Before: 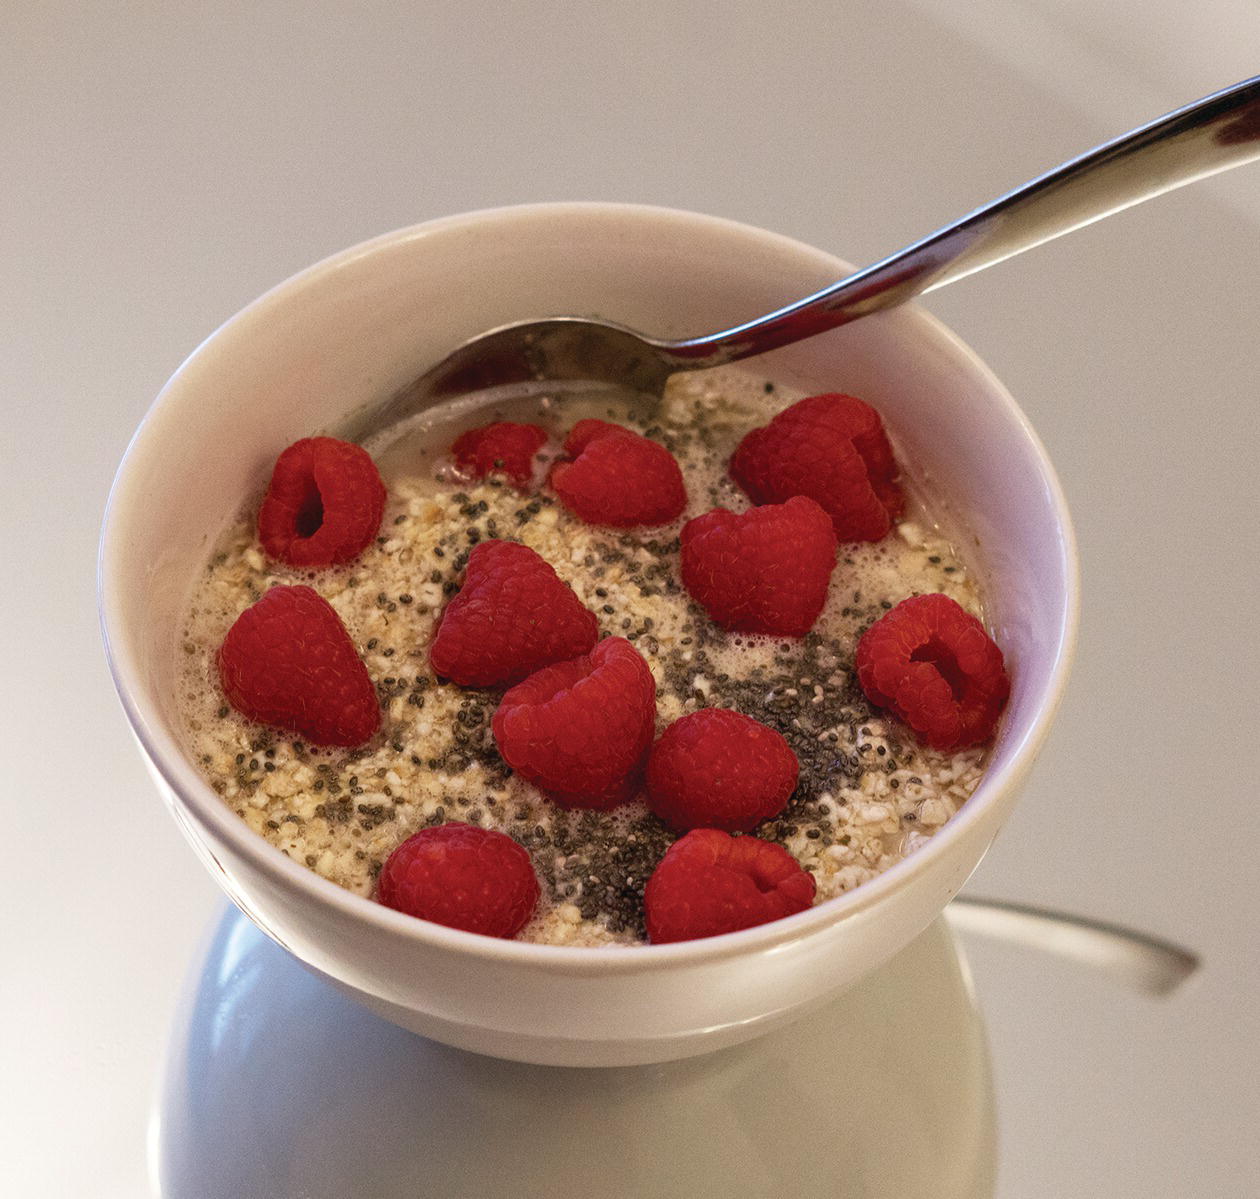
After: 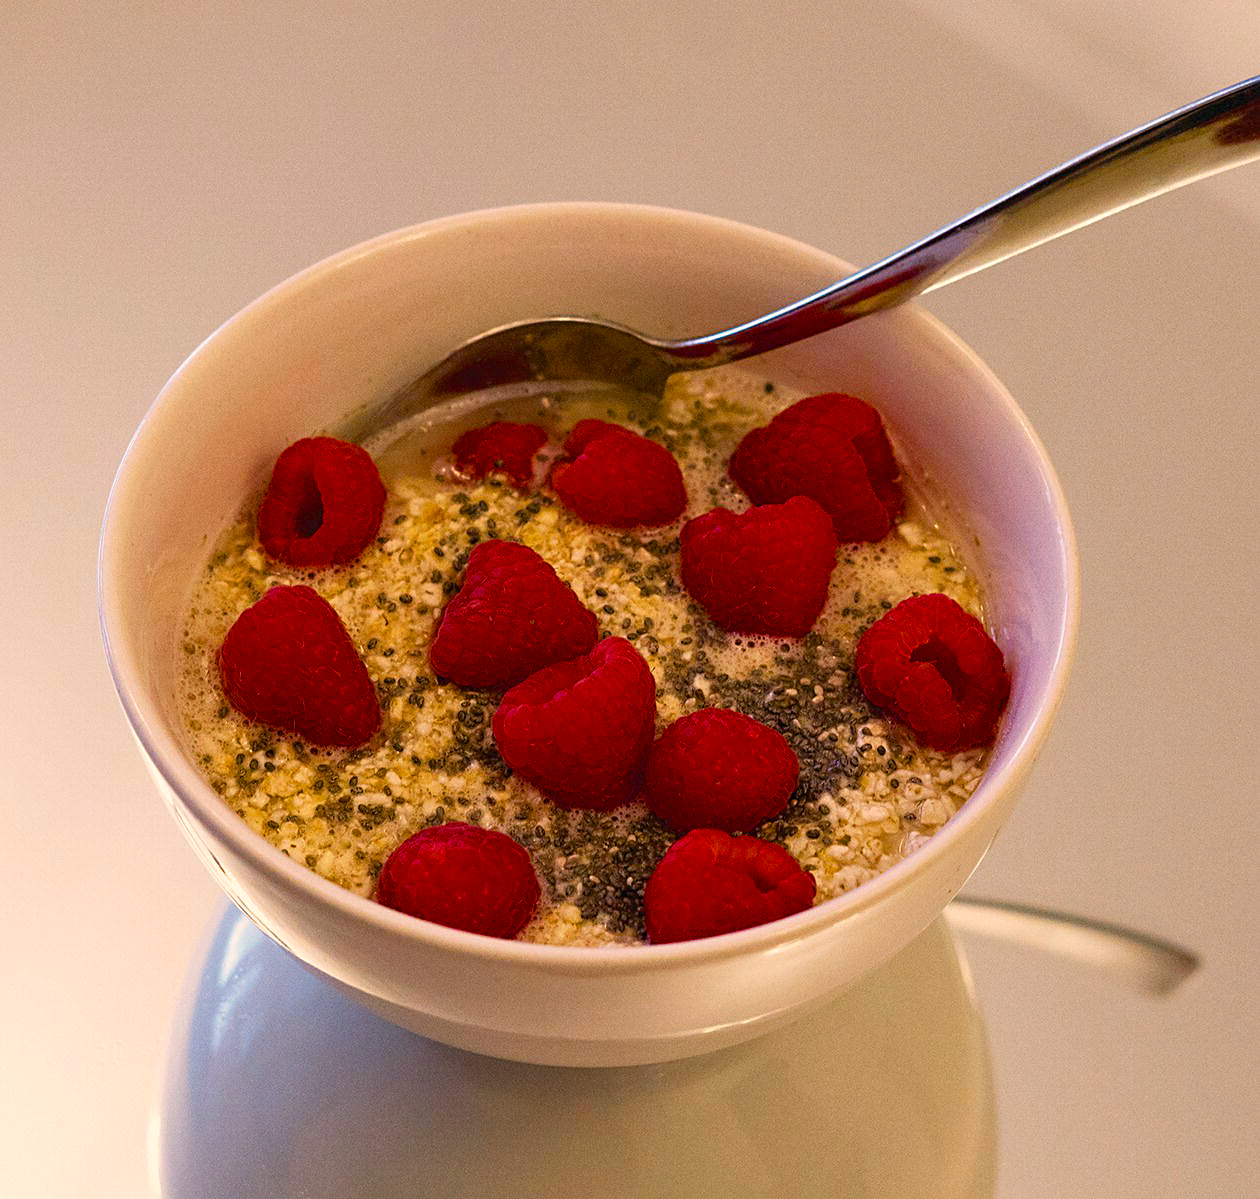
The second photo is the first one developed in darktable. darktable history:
color balance rgb: highlights gain › chroma 3.657%, highlights gain › hue 59.77°, perceptual saturation grading › global saturation 36.063%, perceptual saturation grading › shadows 36.062%
sharpen: on, module defaults
